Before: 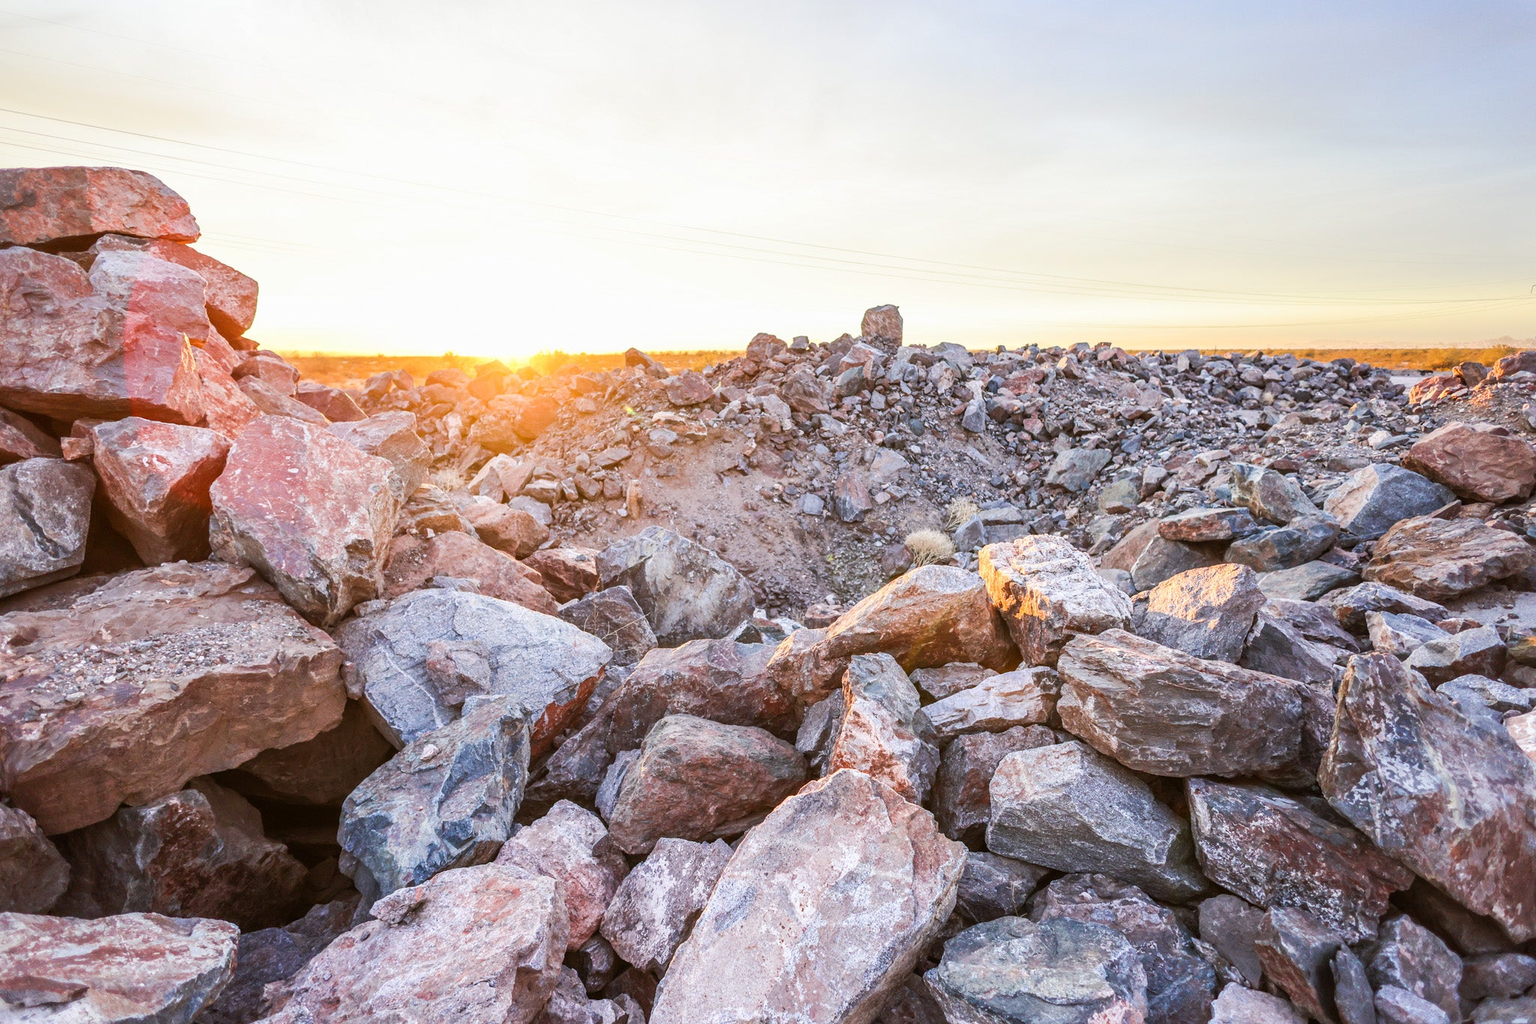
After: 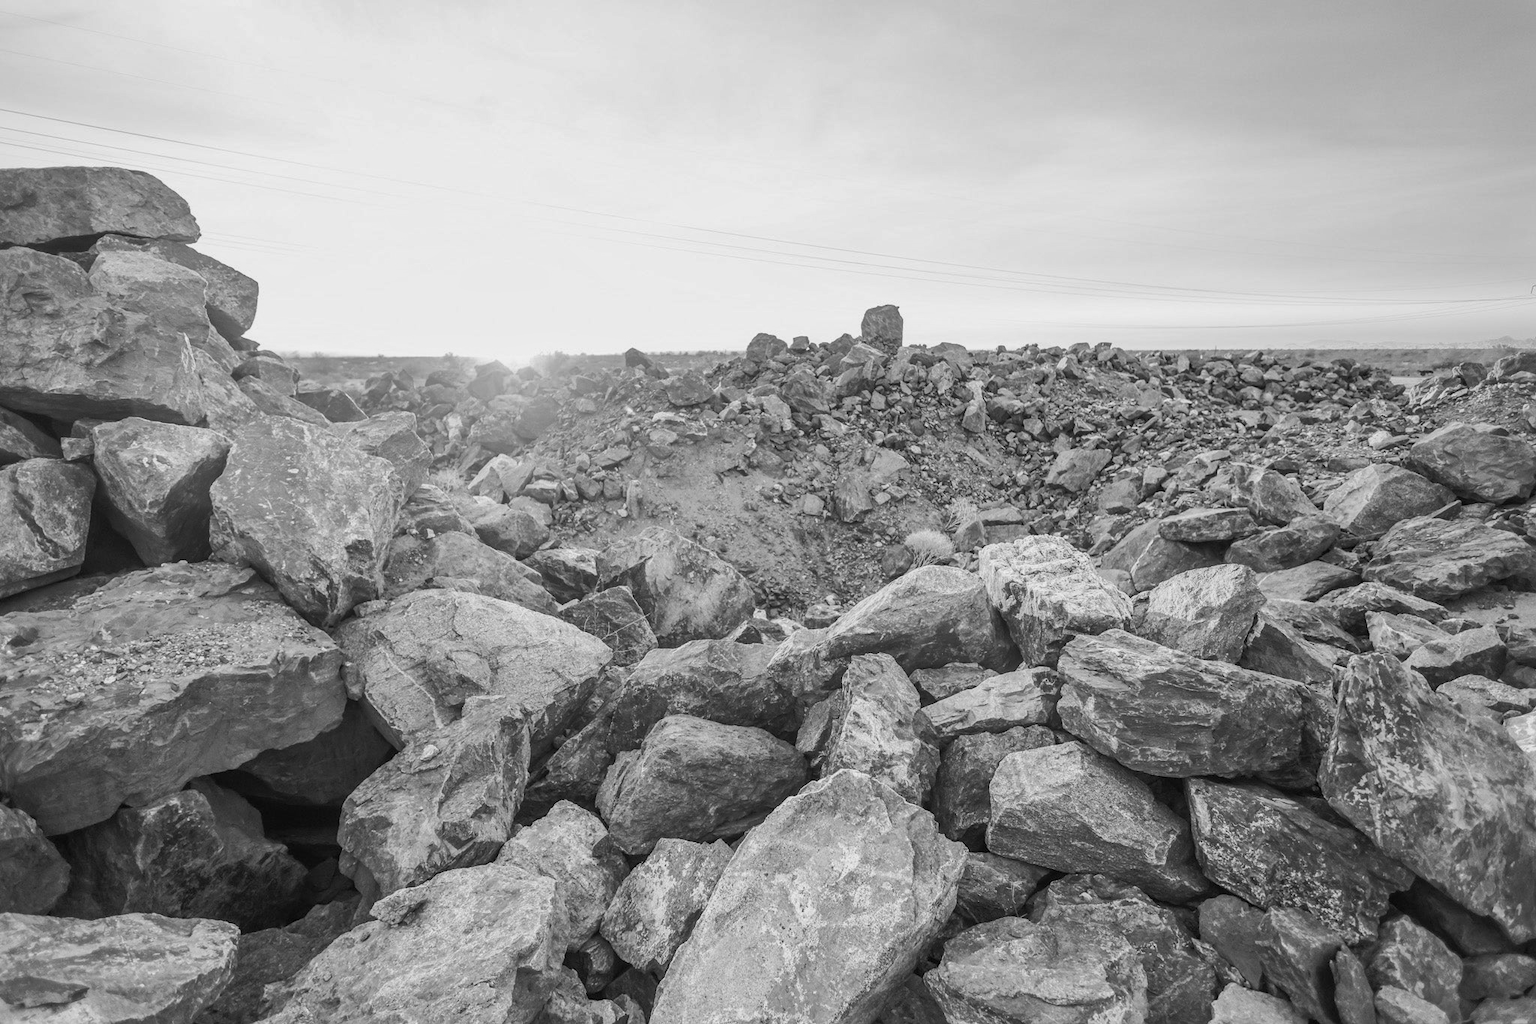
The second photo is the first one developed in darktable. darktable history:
monochrome: a -74.22, b 78.2
contrast brightness saturation: contrast 0.1, saturation -0.36
shadows and highlights: on, module defaults
